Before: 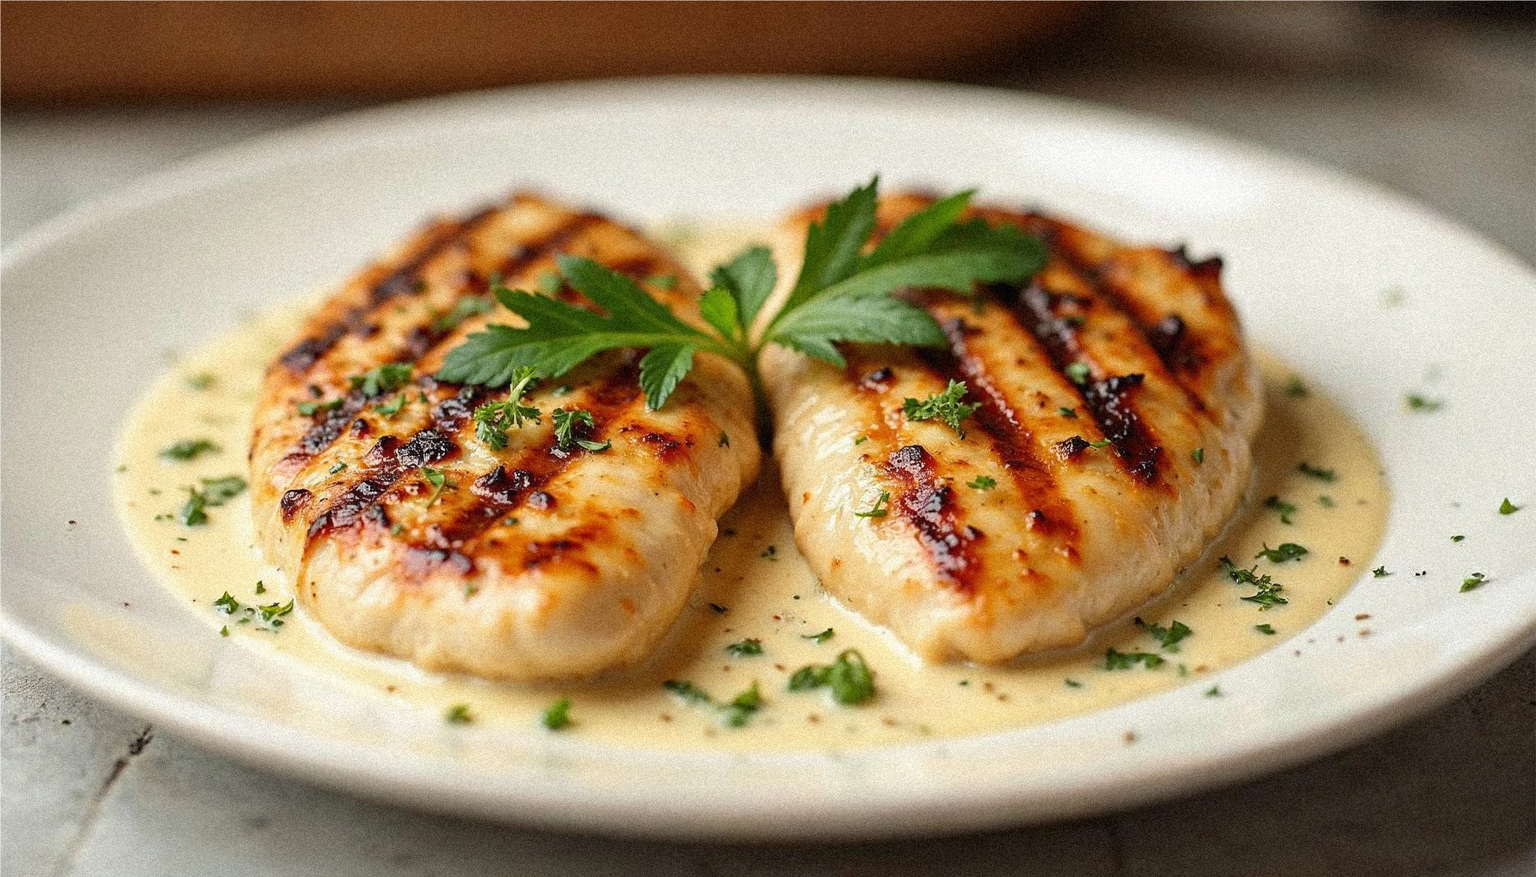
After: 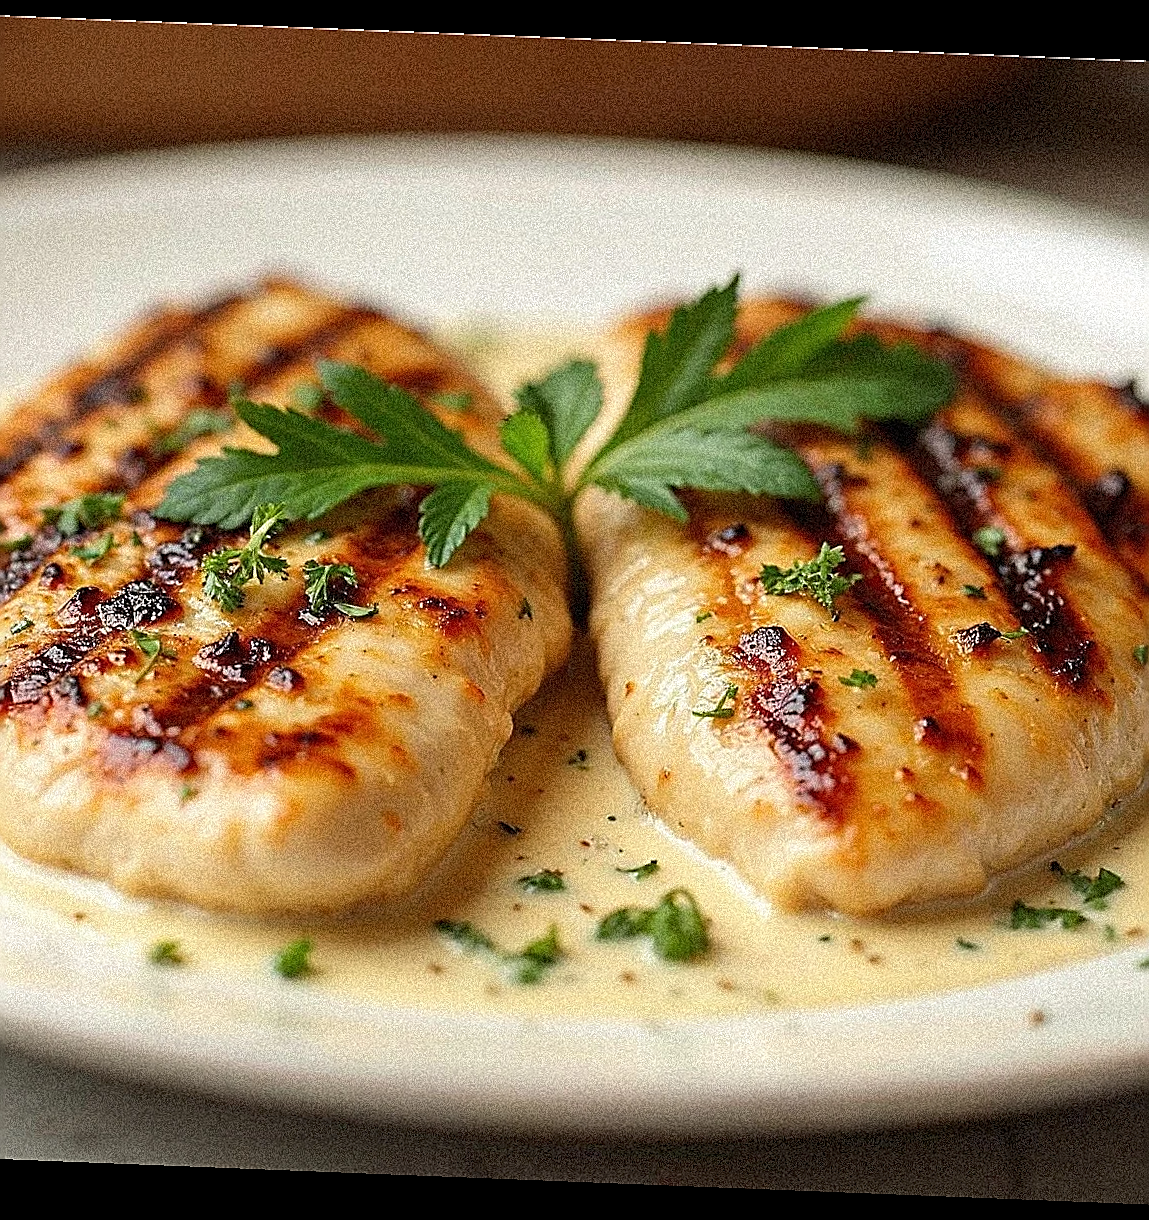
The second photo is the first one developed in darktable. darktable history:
rotate and perspective: rotation 2.27°, automatic cropping off
sharpen: radius 1.685, amount 1.294
crop: left 21.496%, right 22.254%
white balance: red 1, blue 1
